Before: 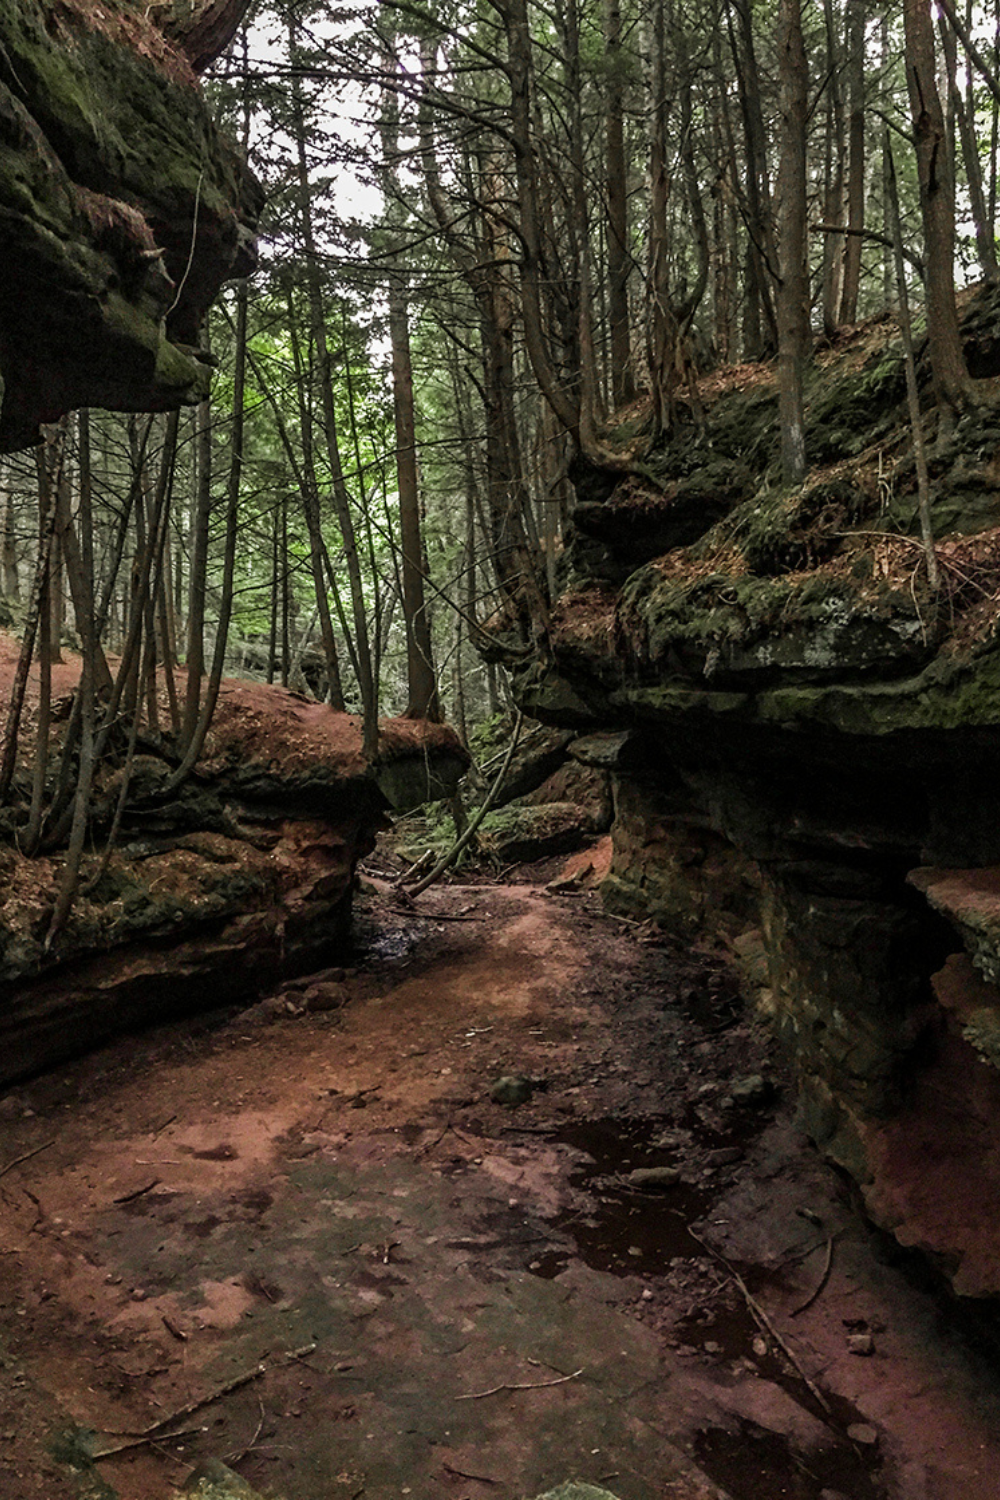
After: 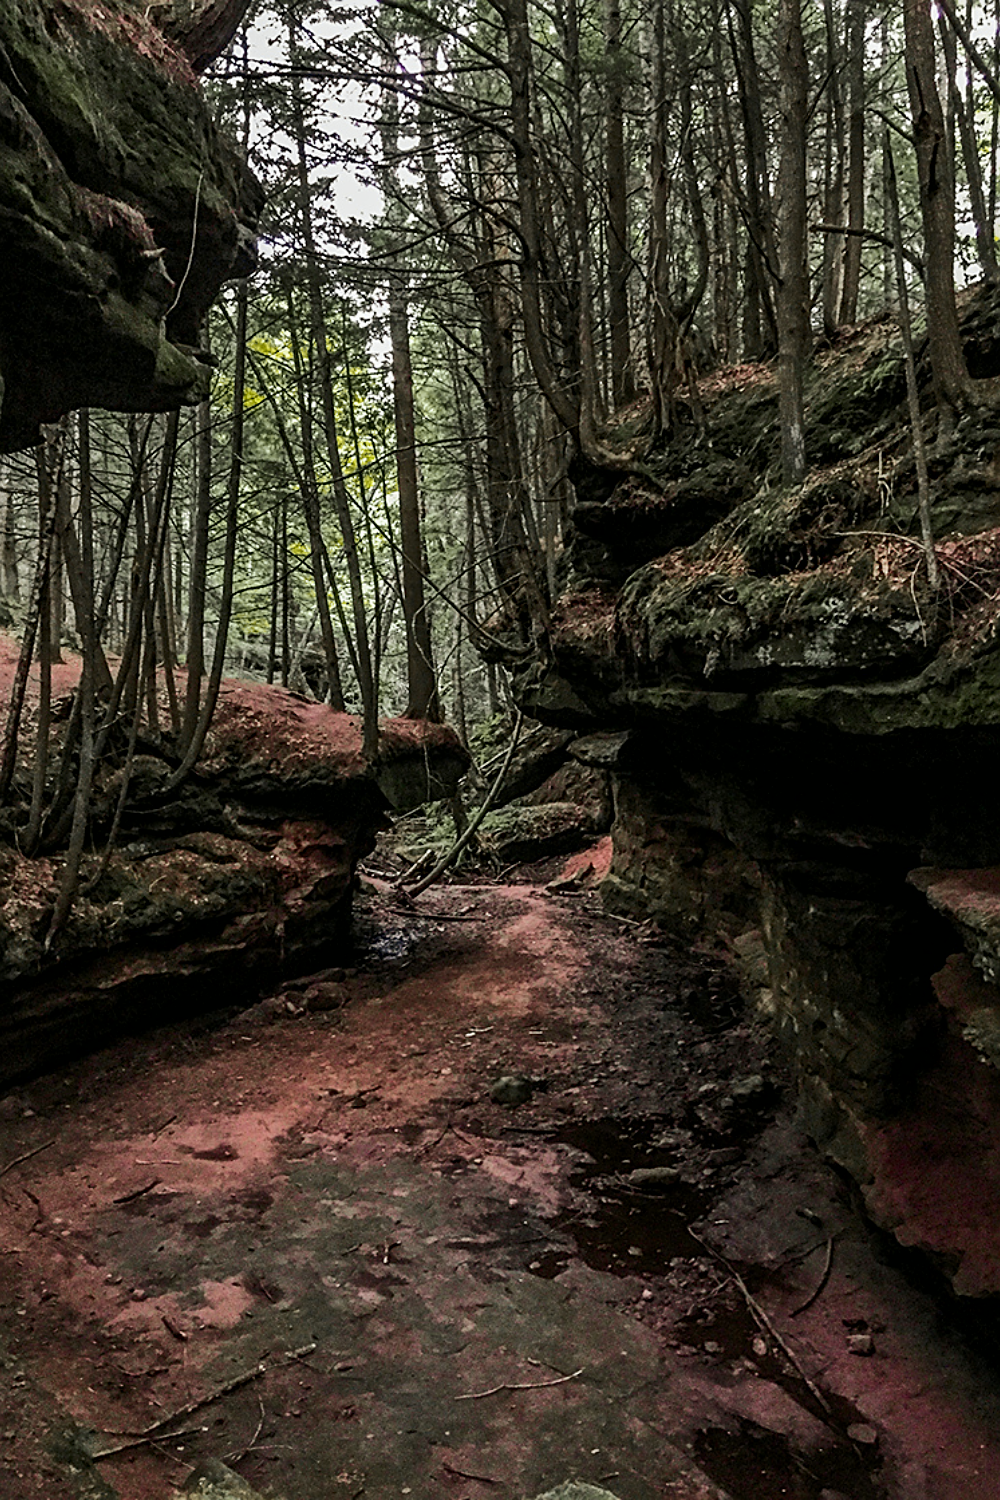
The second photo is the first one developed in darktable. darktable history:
exposure: black level correction 0.001, compensate highlight preservation false
sharpen: on, module defaults
tone equalizer: on, module defaults
tone curve: curves: ch0 [(0, 0) (0.23, 0.205) (0.486, 0.52) (0.822, 0.825) (0.994, 0.955)]; ch1 [(0, 0) (0.226, 0.261) (0.379, 0.442) (0.469, 0.472) (0.495, 0.495) (0.514, 0.504) (0.561, 0.568) (0.59, 0.612) (1, 1)]; ch2 [(0, 0) (0.269, 0.299) (0.459, 0.441) (0.498, 0.499) (0.523, 0.52) (0.586, 0.569) (0.635, 0.617) (0.659, 0.681) (0.718, 0.764) (1, 1)], color space Lab, independent channels, preserve colors none
